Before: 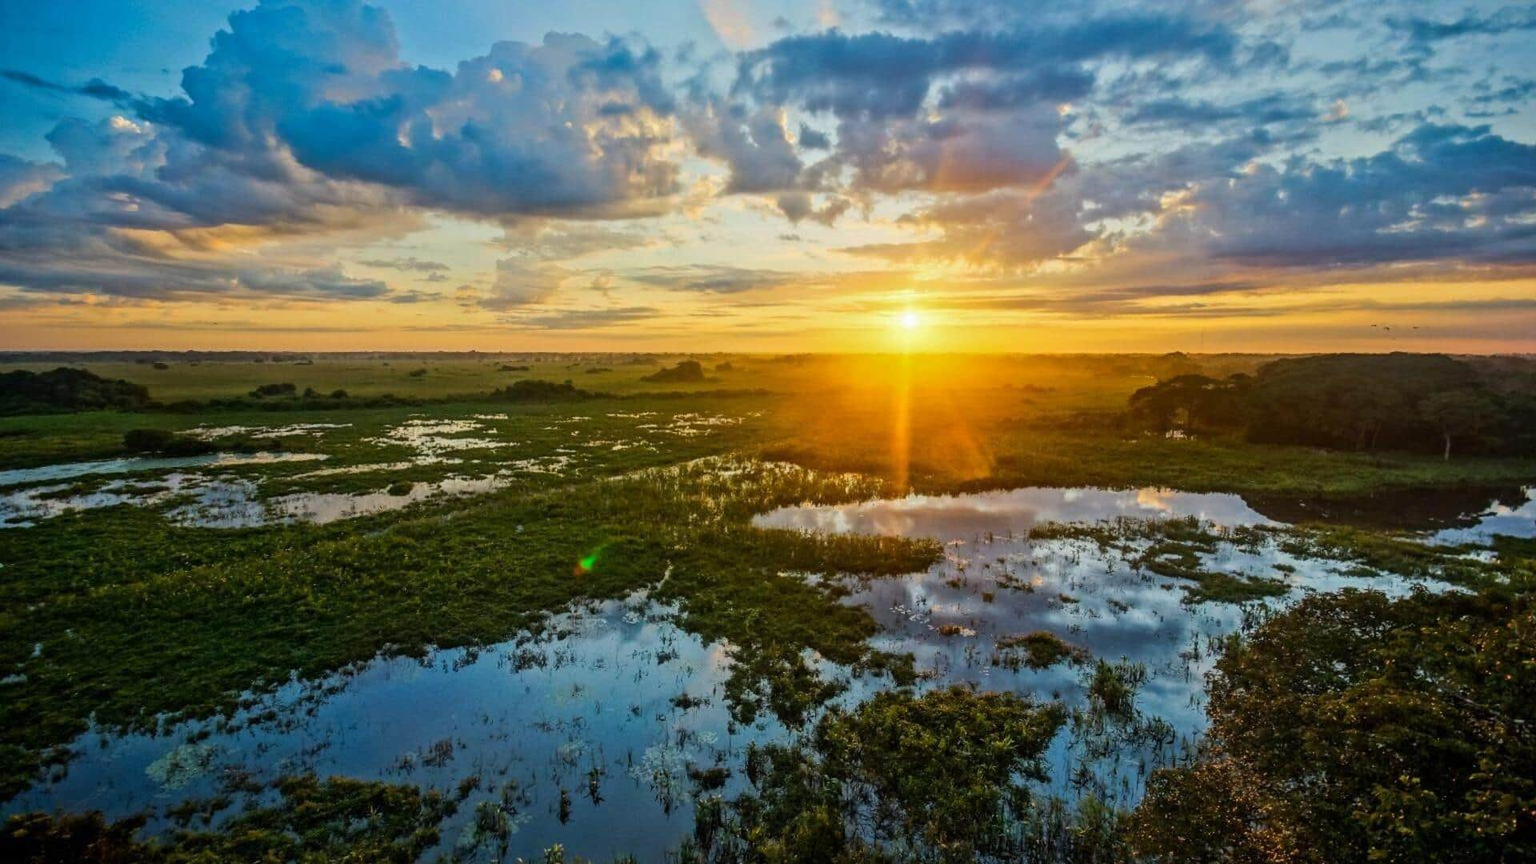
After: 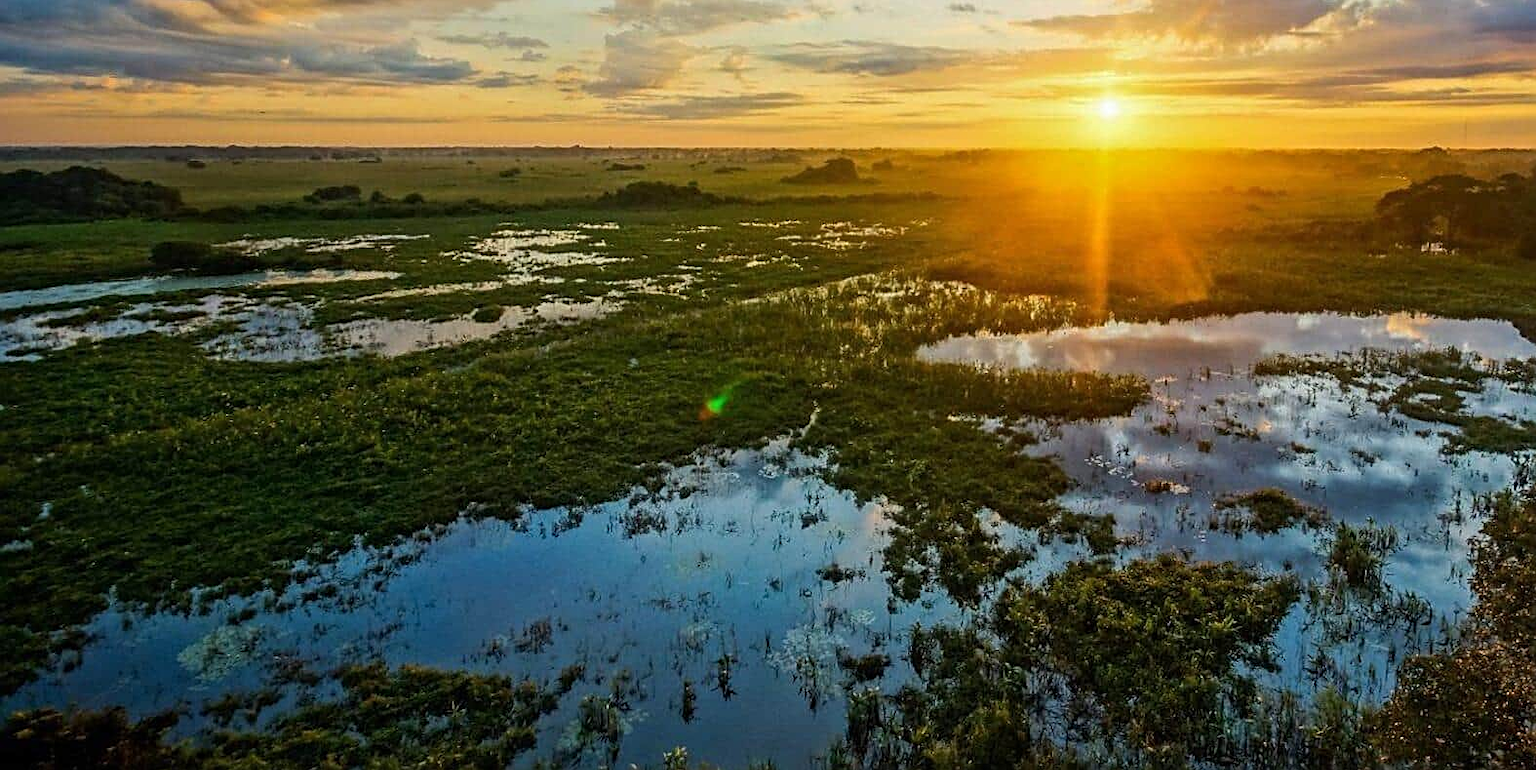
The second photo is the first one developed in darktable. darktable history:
crop: top 26.827%, right 17.962%
sharpen: on, module defaults
color correction: highlights a* -0.143, highlights b* 0.144
